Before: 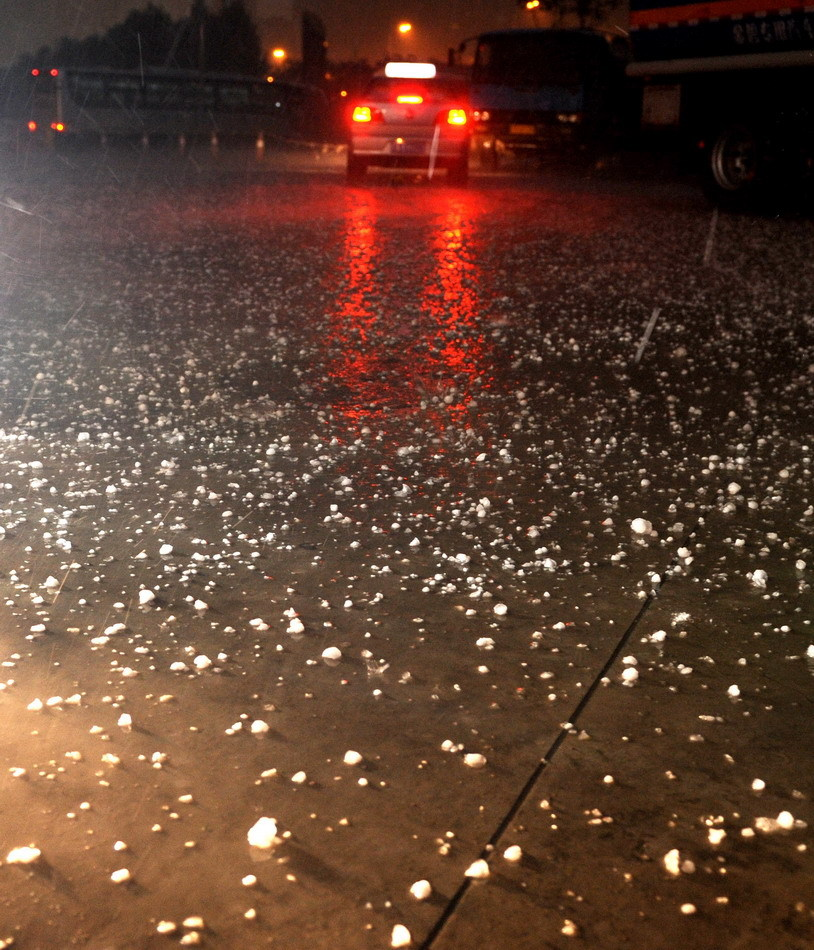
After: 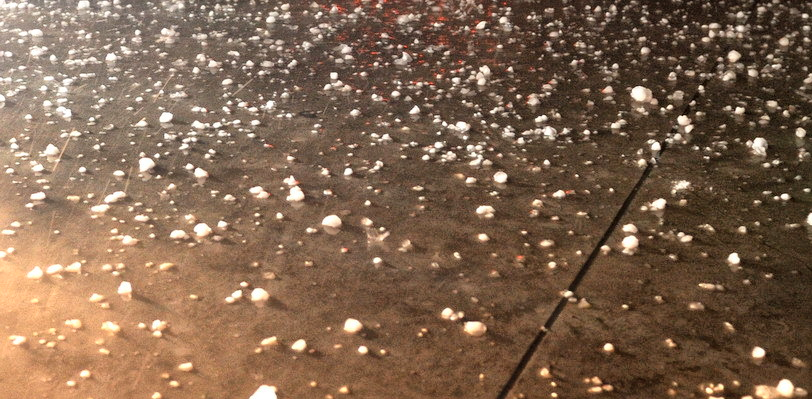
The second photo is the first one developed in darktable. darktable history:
crop: top 45.551%, bottom 12.262%
global tonemap: drago (1, 100), detail 1
